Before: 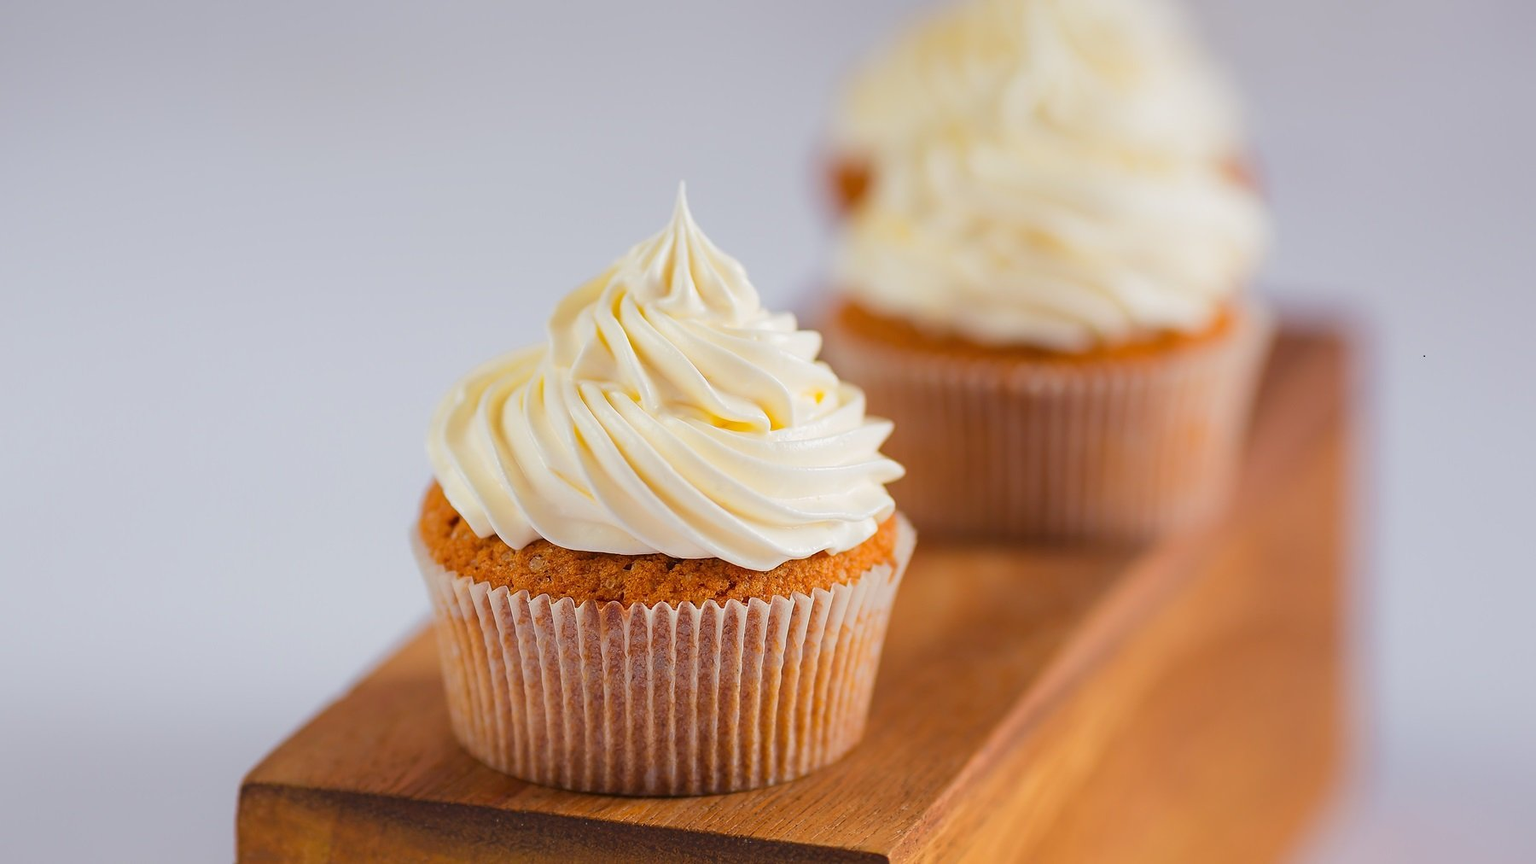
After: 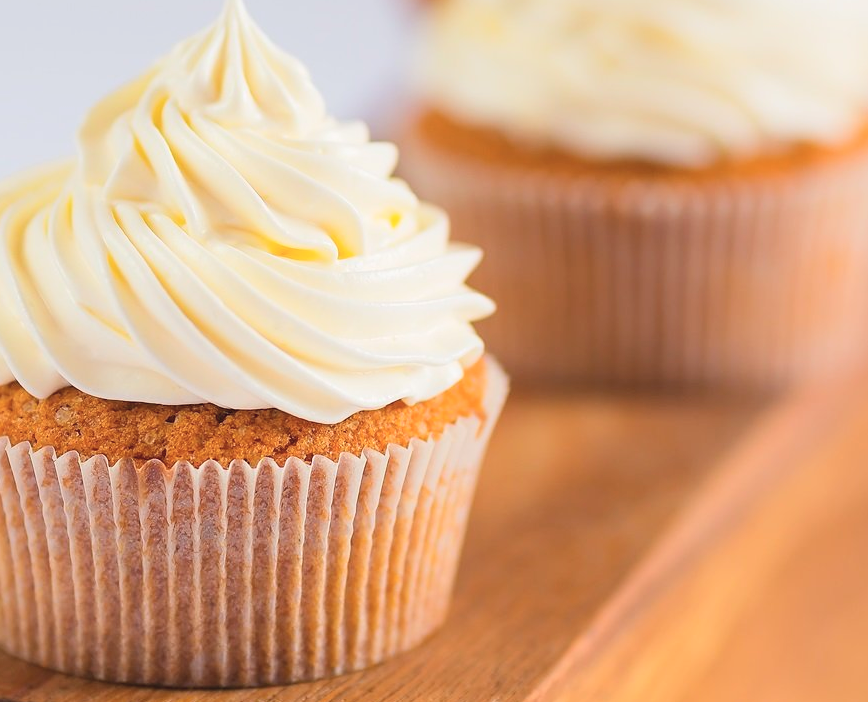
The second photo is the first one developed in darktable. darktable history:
contrast brightness saturation: contrast 0.143, brightness 0.221
crop: left 31.4%, top 24.297%, right 20.361%, bottom 6.315%
